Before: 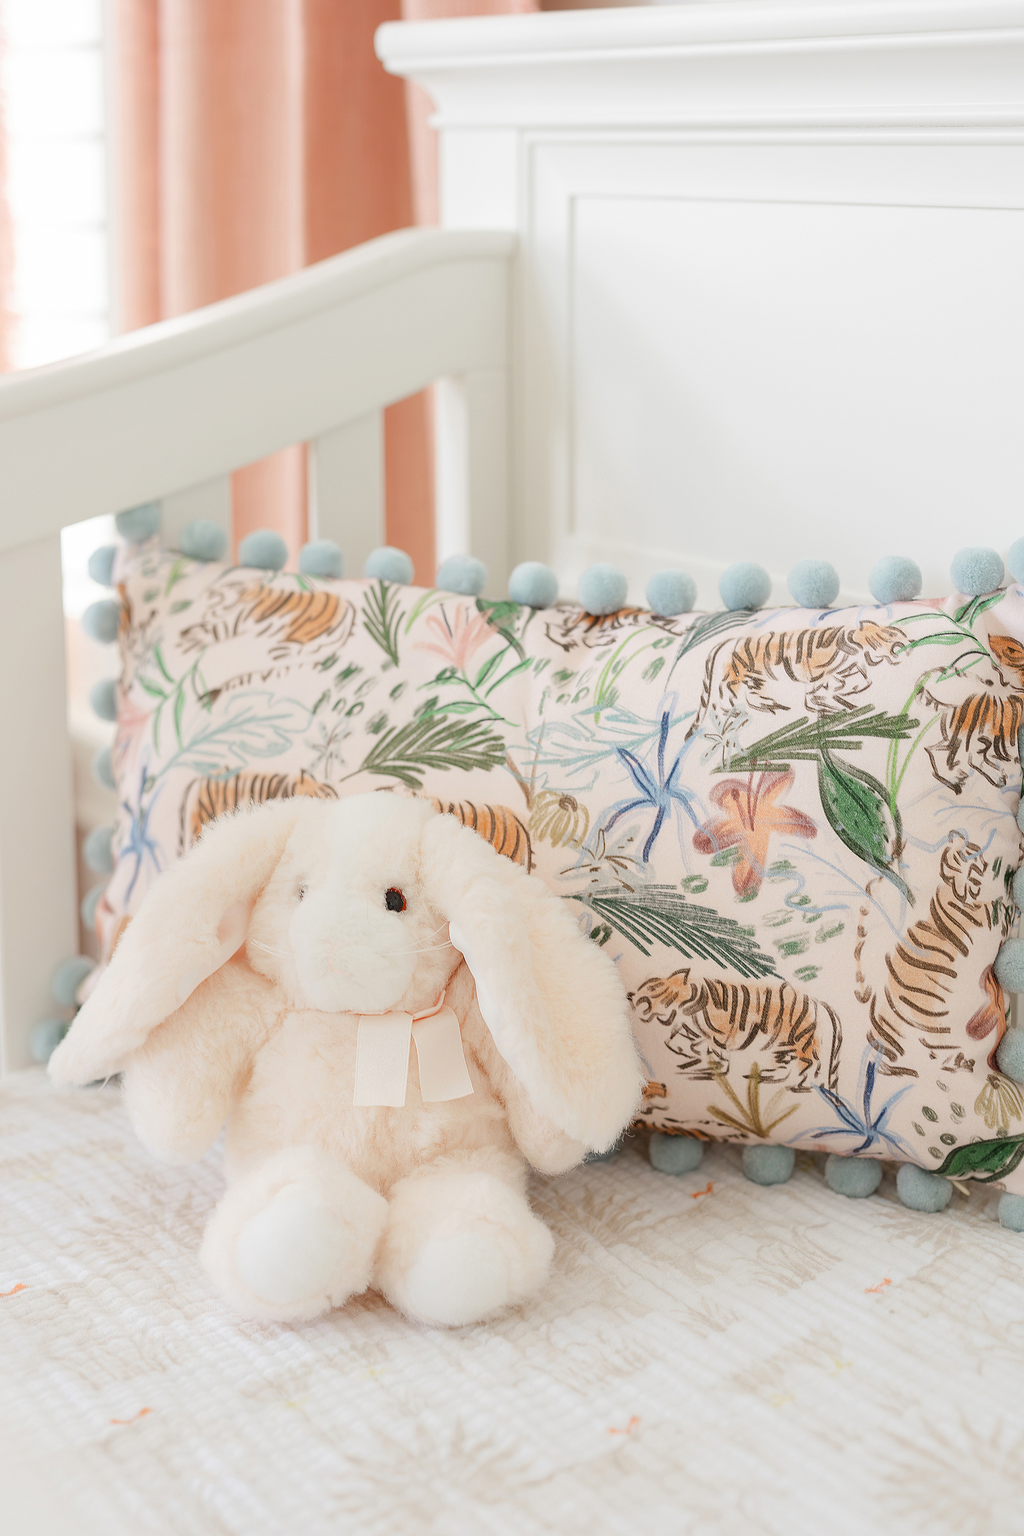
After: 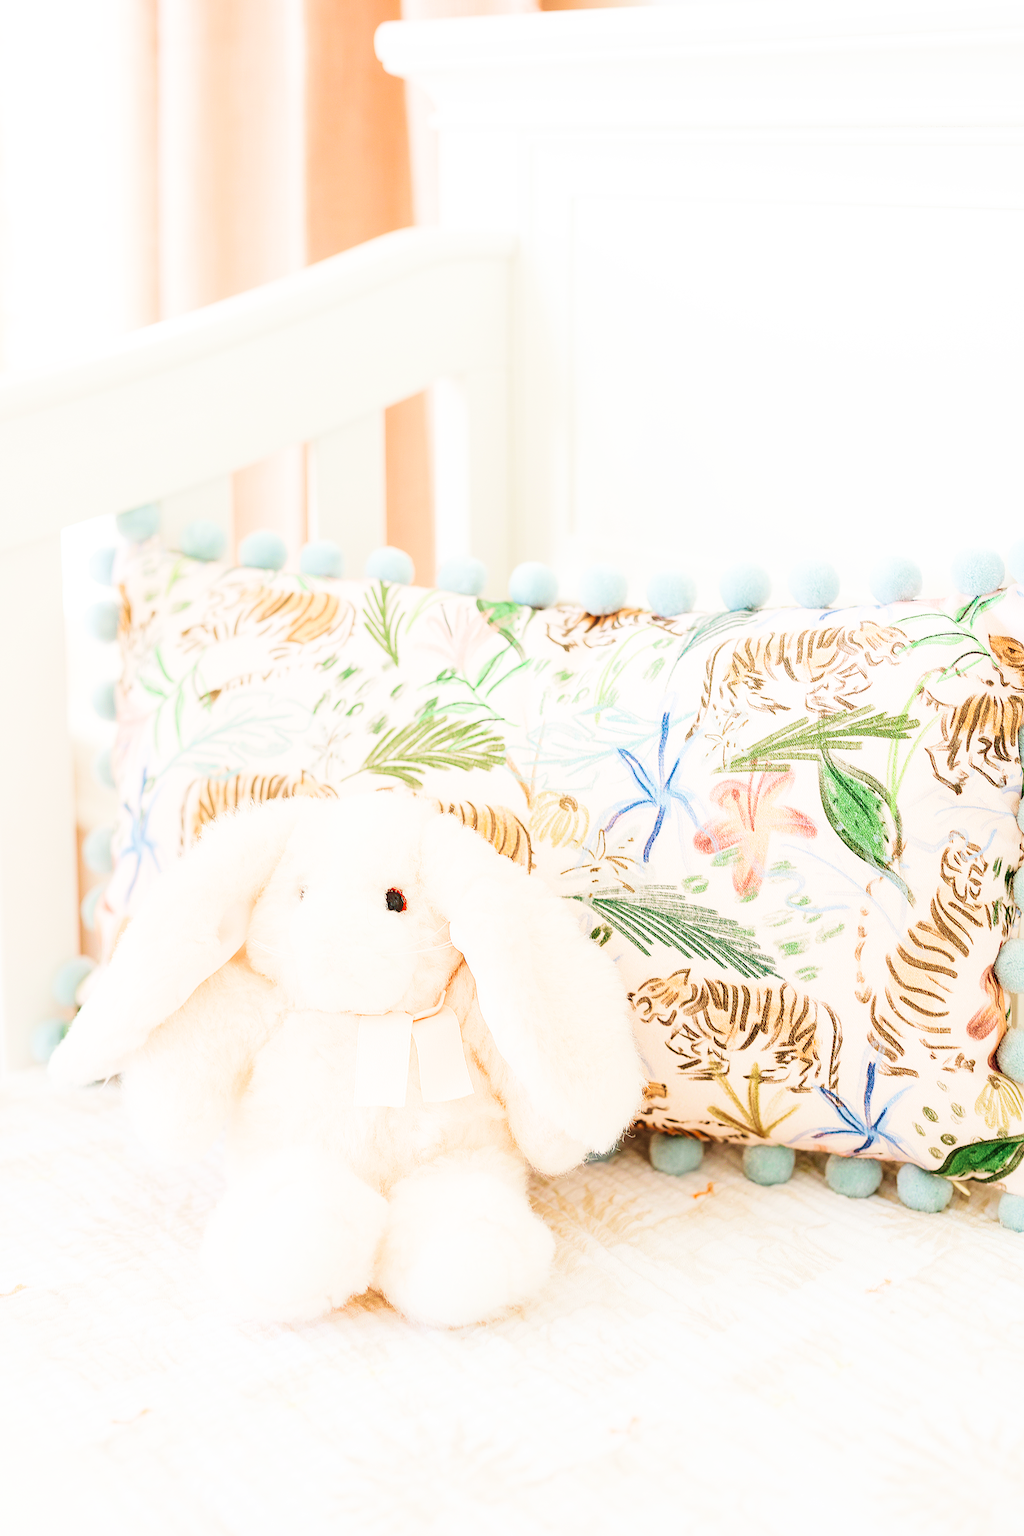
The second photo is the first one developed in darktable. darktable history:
velvia: strength 75%
base curve: curves: ch0 [(0, 0.003) (0.001, 0.002) (0.006, 0.004) (0.02, 0.022) (0.048, 0.086) (0.094, 0.234) (0.162, 0.431) (0.258, 0.629) (0.385, 0.8) (0.548, 0.918) (0.751, 0.988) (1, 1)], preserve colors none
